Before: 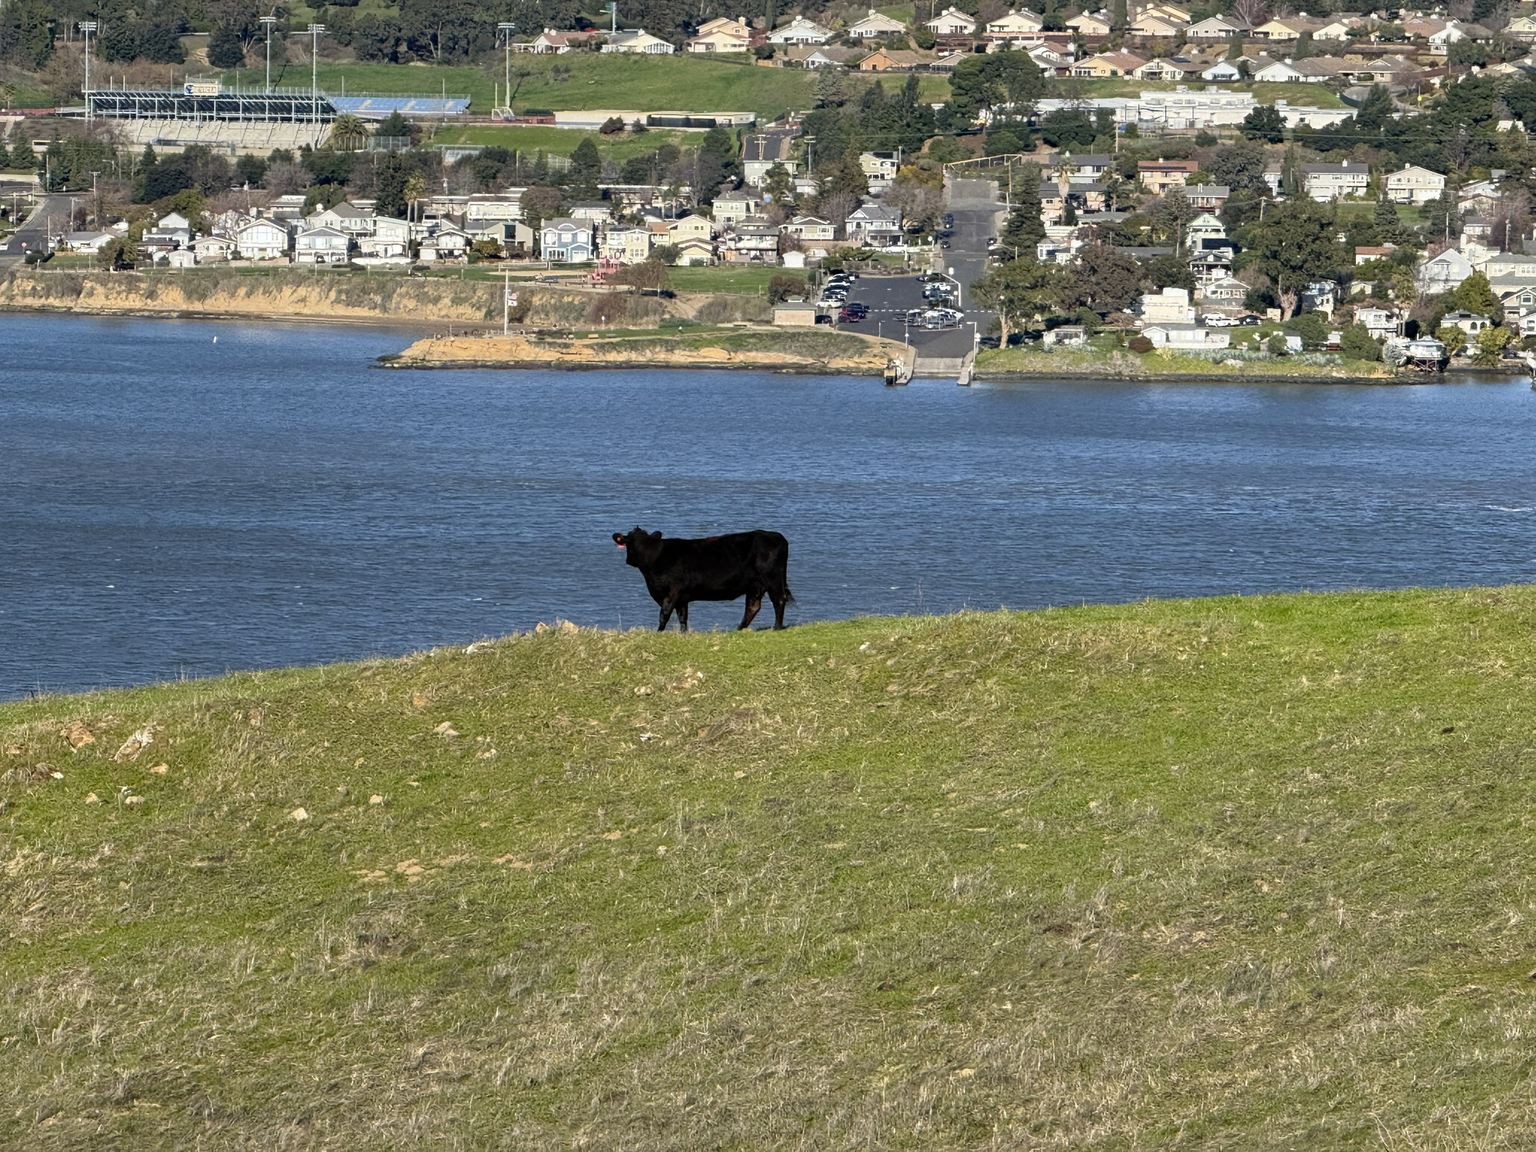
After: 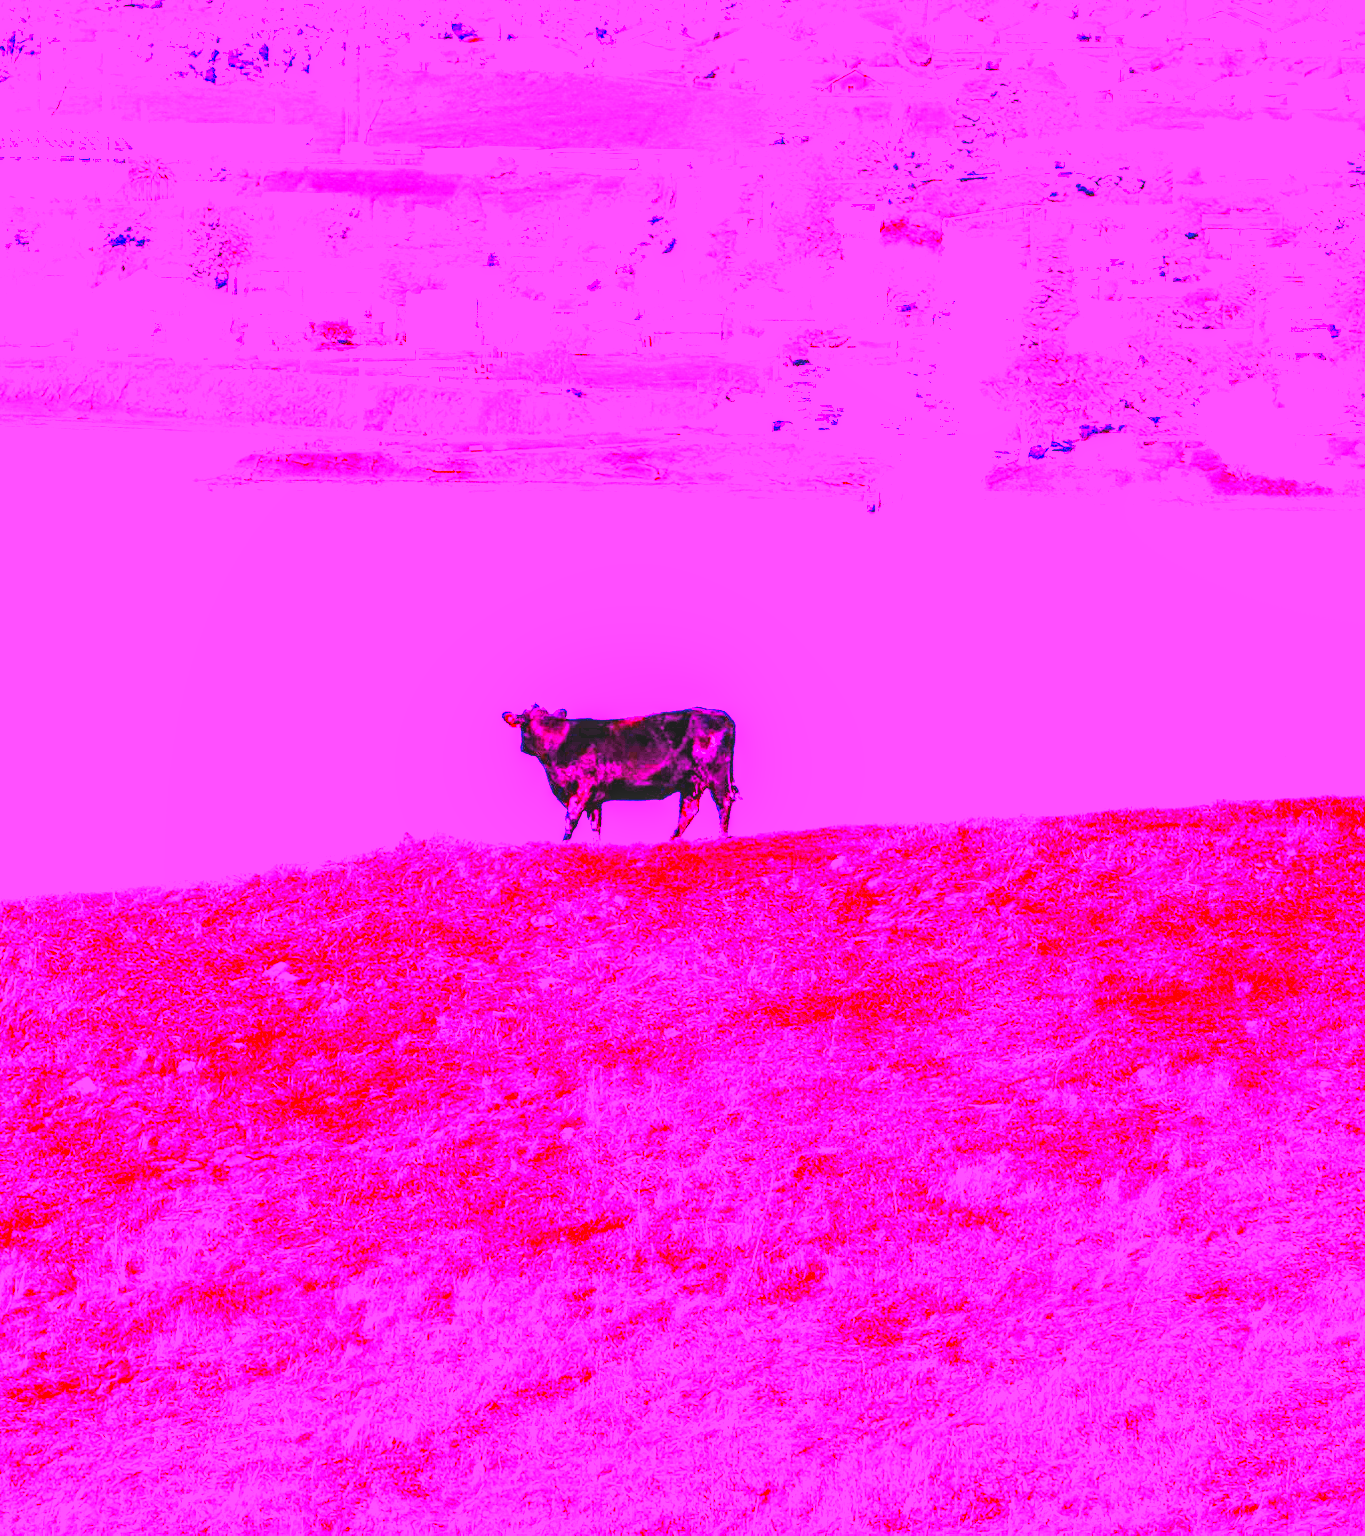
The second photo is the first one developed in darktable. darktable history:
lowpass: radius 0.1, contrast 0.85, saturation 1.1, unbound 0
exposure: black level correction 0, exposure 1.2 EV, compensate highlight preservation false
local contrast: on, module defaults
crop: left 15.419%, right 17.914%
white balance: red 8, blue 8
